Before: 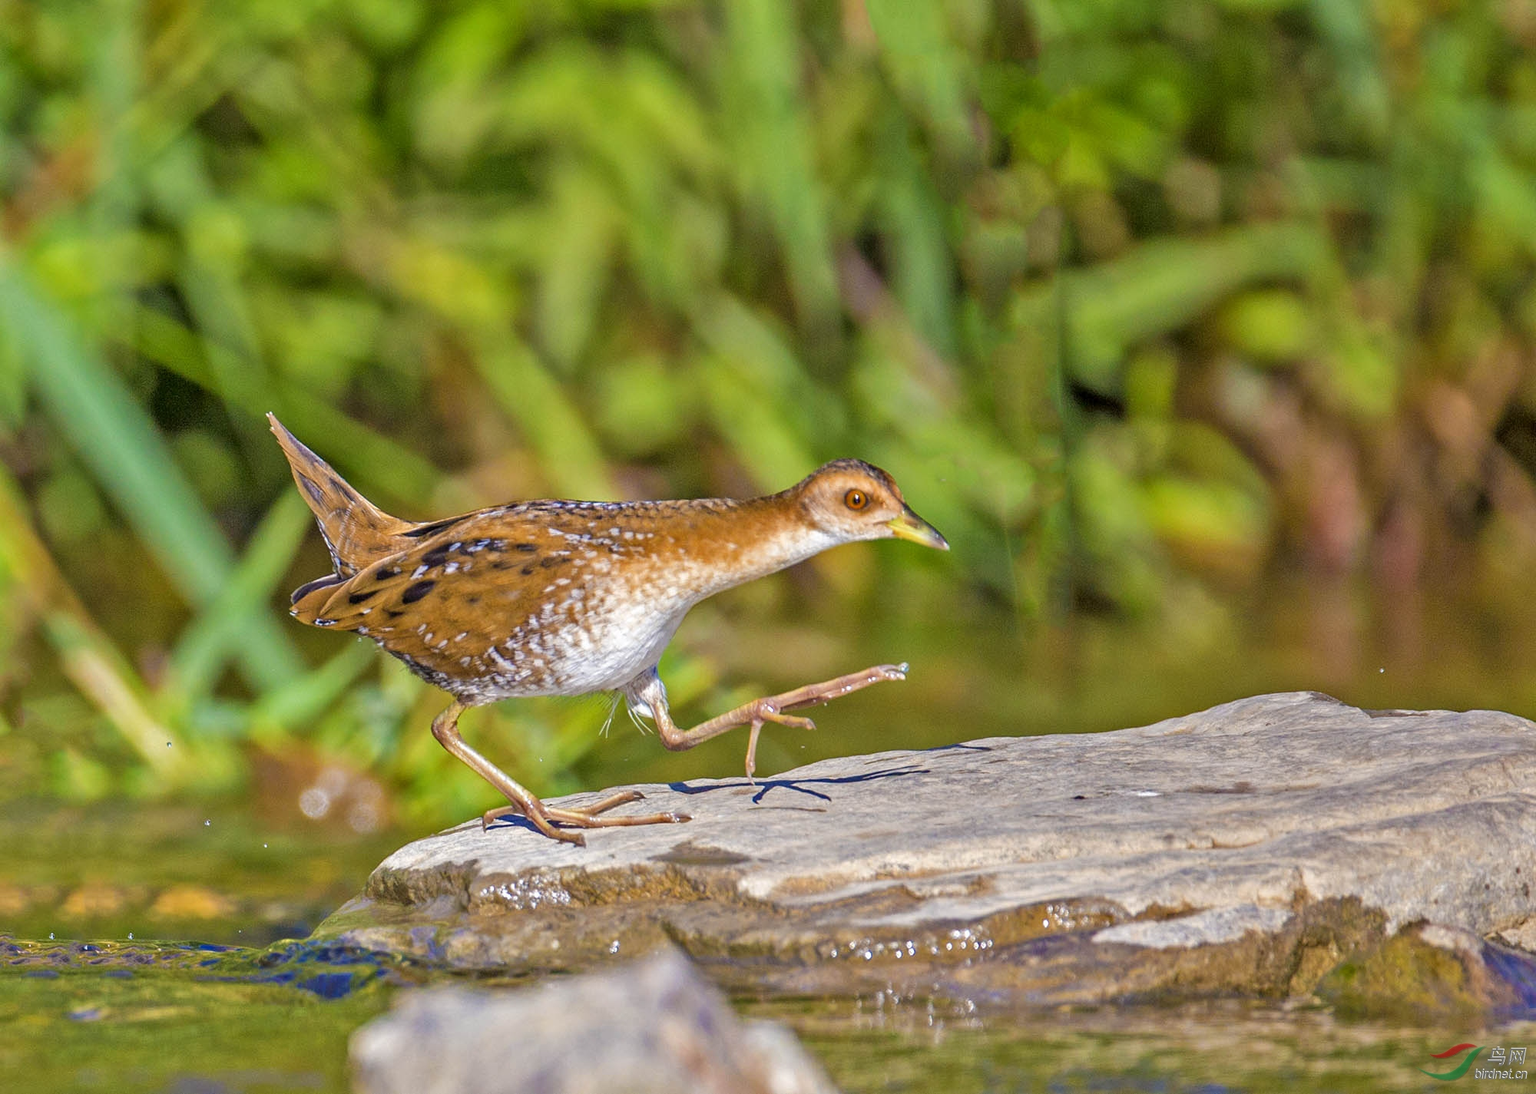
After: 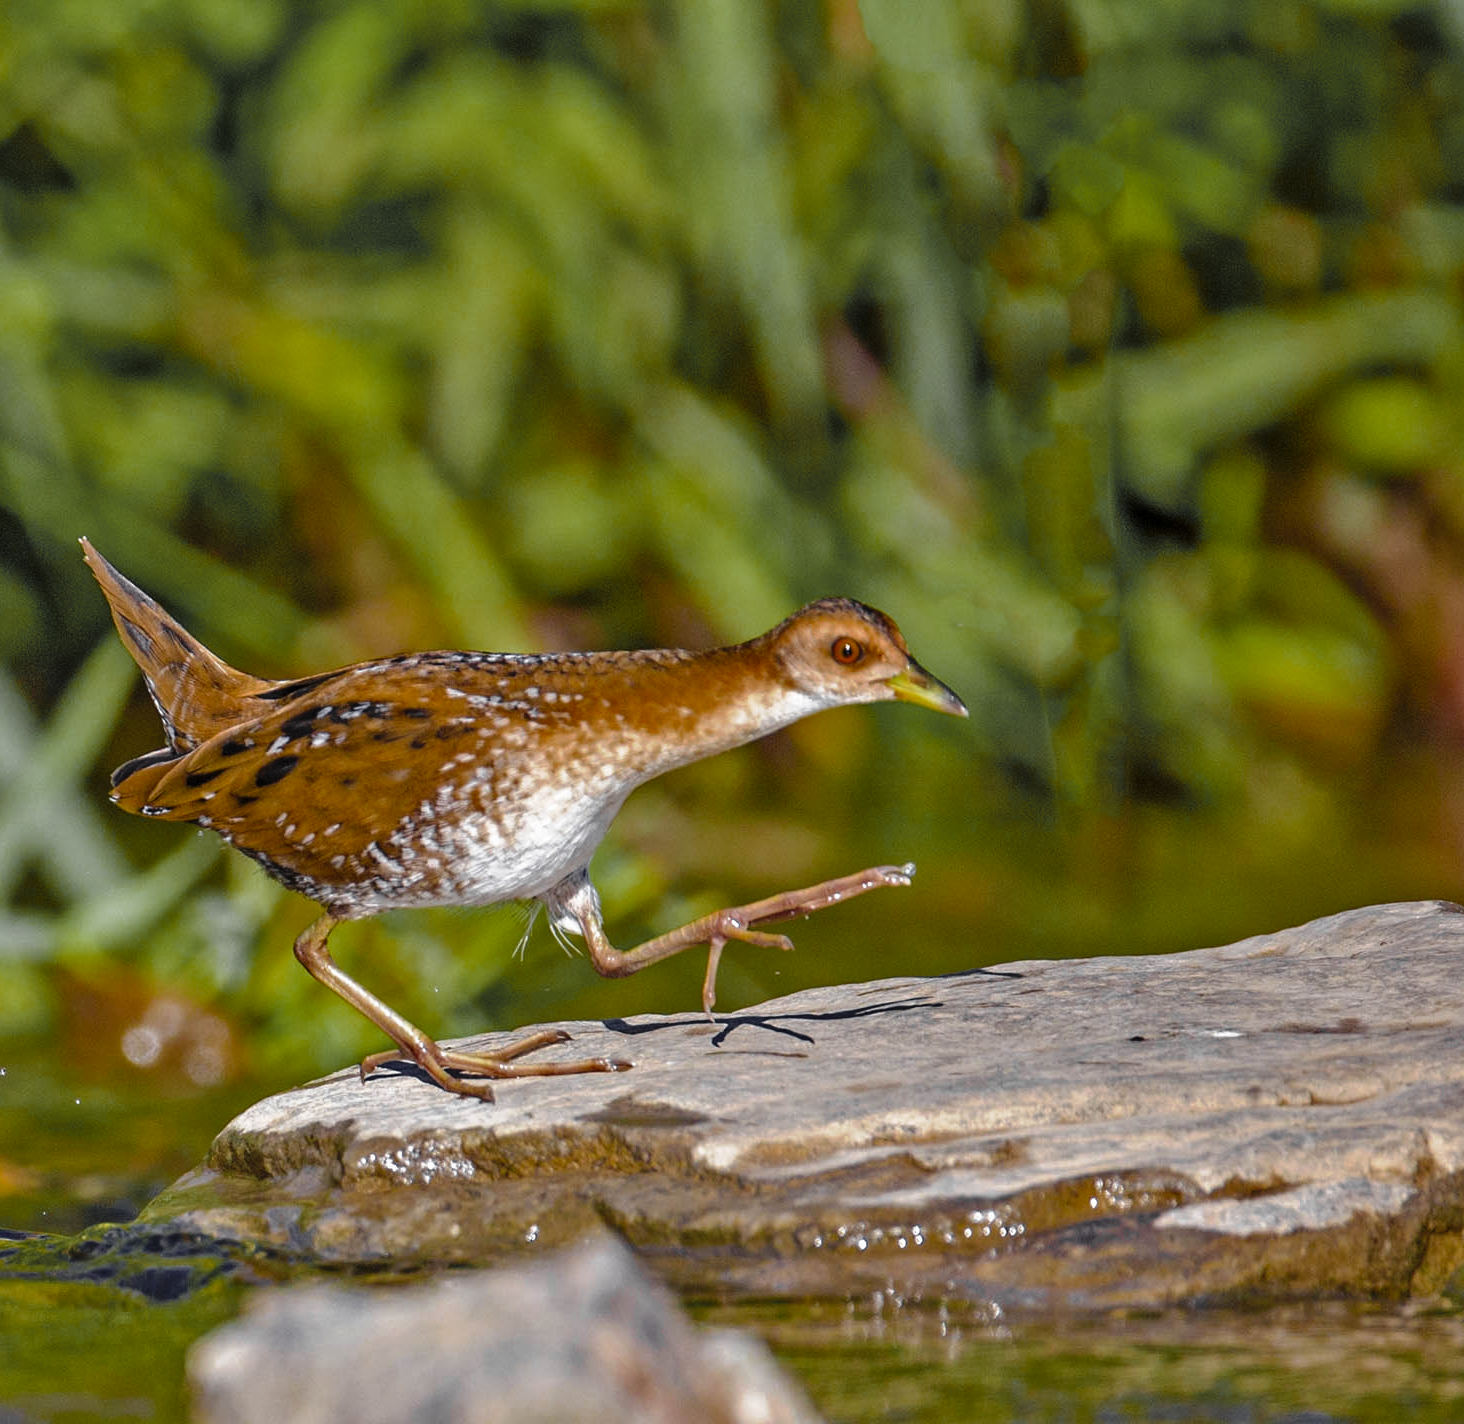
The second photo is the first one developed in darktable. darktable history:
crop: left 13.433%, right 13.35%
color zones: curves: ch0 [(0.004, 0.388) (0.125, 0.392) (0.25, 0.404) (0.375, 0.5) (0.5, 0.5) (0.625, 0.5) (0.75, 0.5) (0.875, 0.5)]; ch1 [(0, 0.5) (0.125, 0.5) (0.25, 0.5) (0.375, 0.124) (0.524, 0.124) (0.645, 0.128) (0.789, 0.132) (0.914, 0.096) (0.998, 0.068)]
tone curve: curves: ch0 [(0, 0) (0.224, 0.12) (0.375, 0.296) (0.528, 0.472) (0.681, 0.634) (0.8, 0.766) (0.873, 0.877) (1, 1)], preserve colors none
